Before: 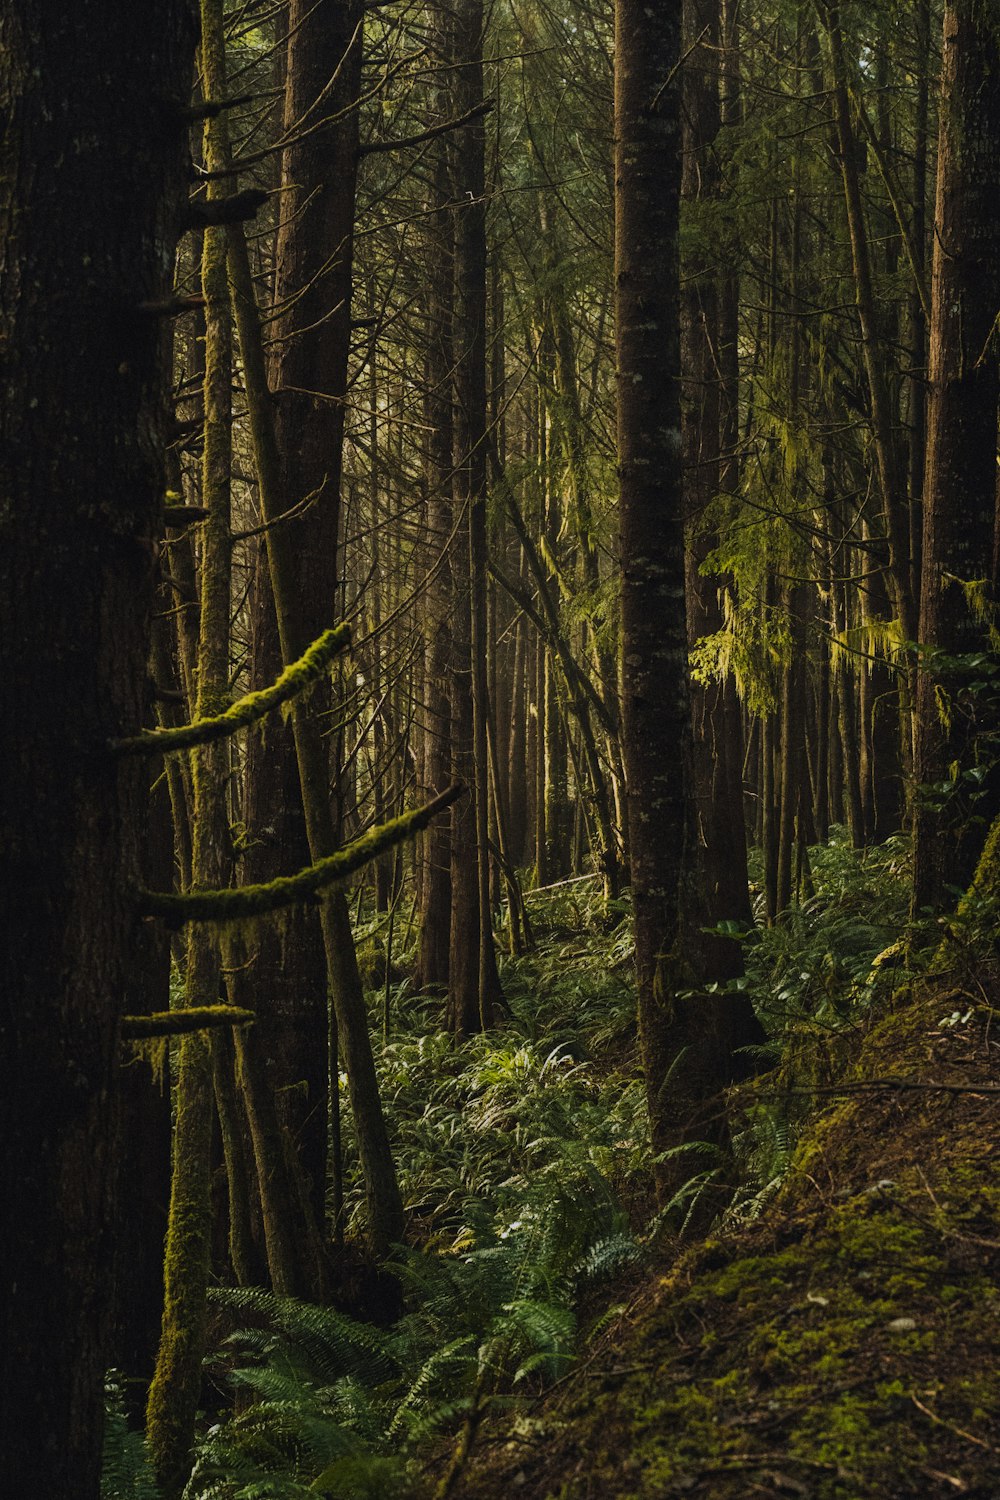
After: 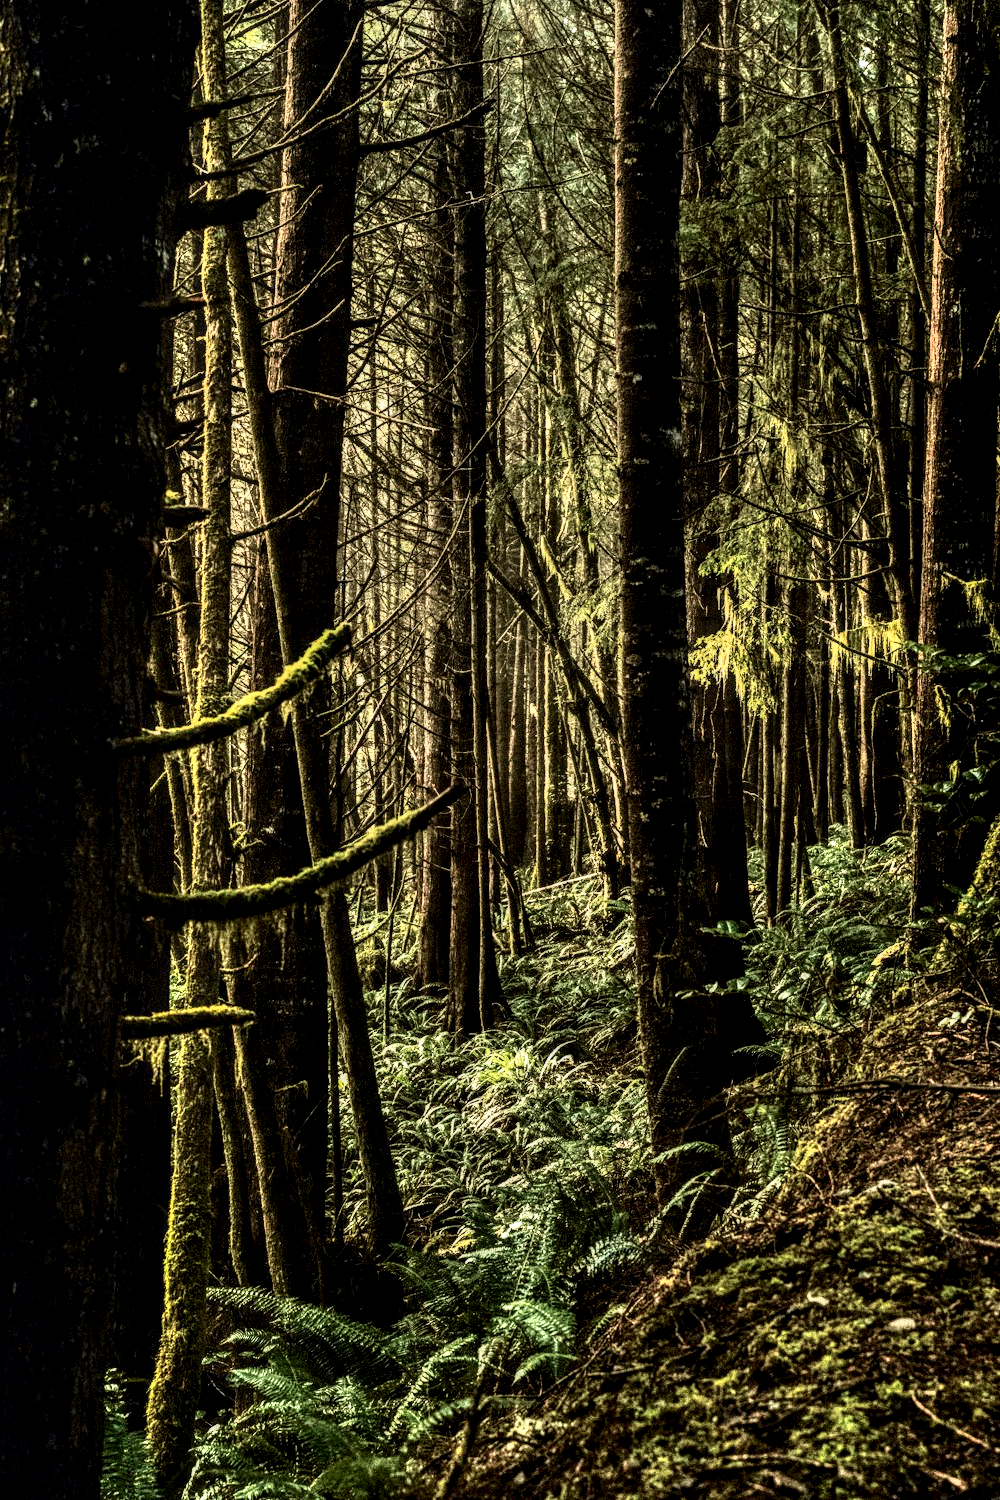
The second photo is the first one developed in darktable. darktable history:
tone curve: curves: ch0 [(0.003, 0) (0.066, 0.017) (0.163, 0.09) (0.264, 0.238) (0.395, 0.421) (0.517, 0.56) (0.688, 0.743) (0.791, 0.814) (1, 1)]; ch1 [(0, 0) (0.164, 0.115) (0.337, 0.332) (0.39, 0.398) (0.464, 0.461) (0.501, 0.5) (0.507, 0.503) (0.534, 0.537) (0.577, 0.59) (0.652, 0.681) (0.733, 0.749) (0.811, 0.796) (1, 1)]; ch2 [(0, 0) (0.337, 0.382) (0.464, 0.476) (0.501, 0.502) (0.527, 0.54) (0.551, 0.565) (0.6, 0.59) (0.687, 0.675) (1, 1)], color space Lab, independent channels, preserve colors none
shadows and highlights: low approximation 0.01, soften with gaussian
local contrast: highlights 19%, detail 186%
